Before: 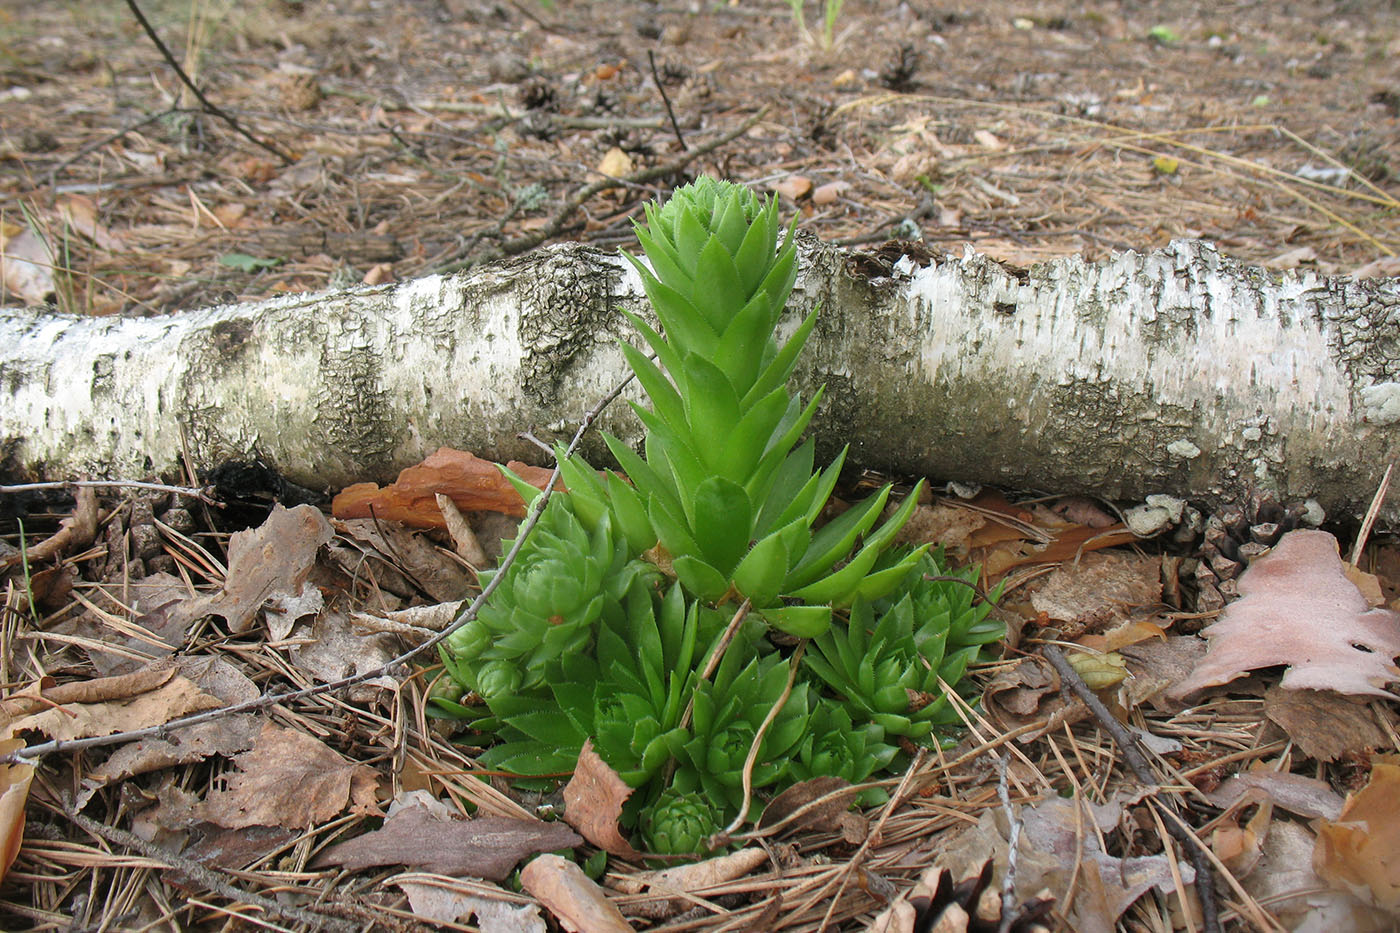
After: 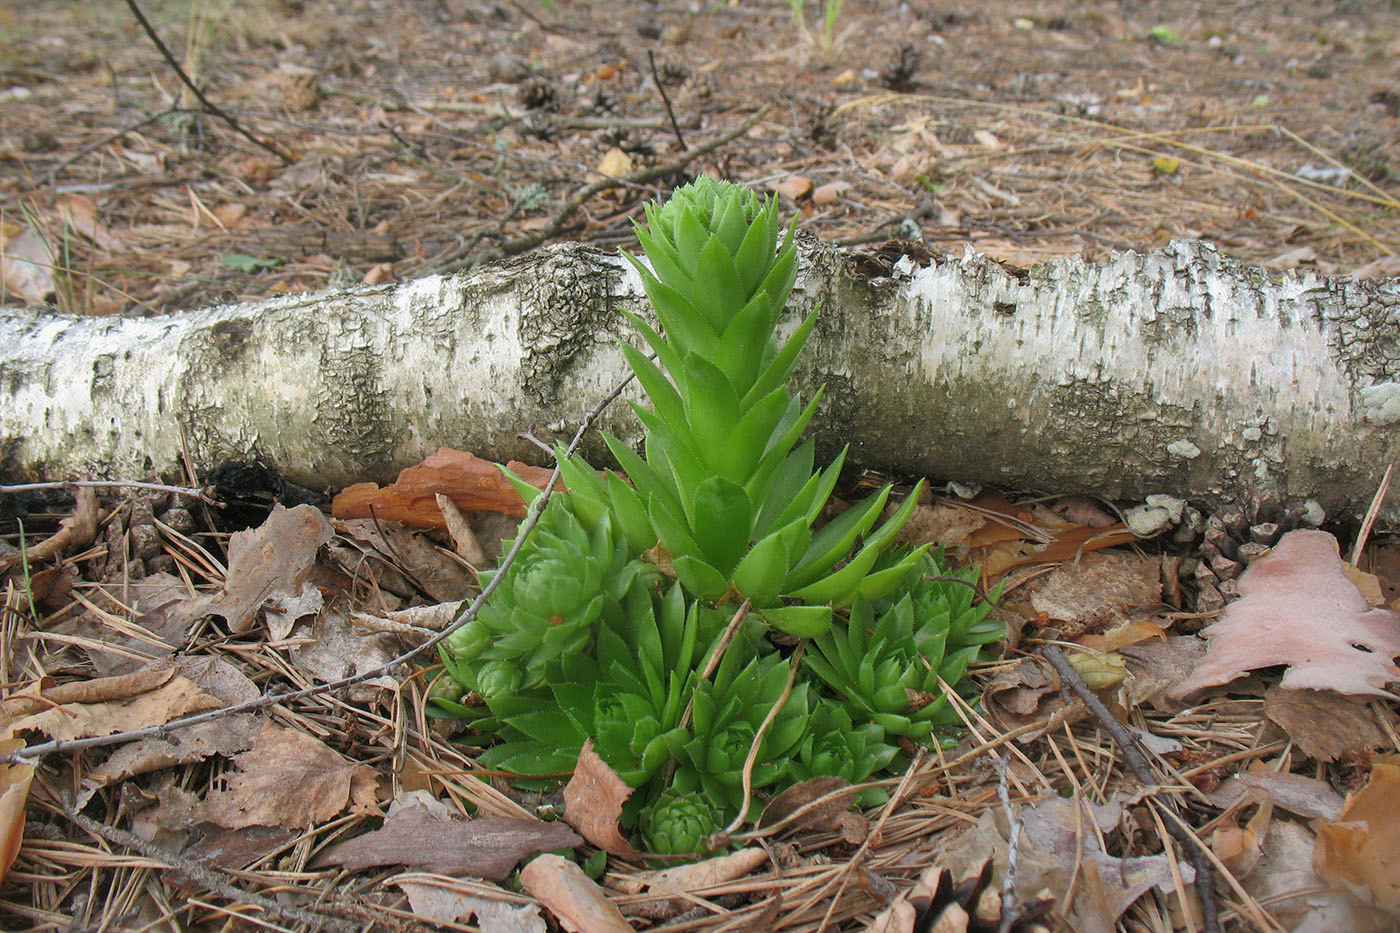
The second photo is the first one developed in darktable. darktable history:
shadows and highlights: on, module defaults
exposure: exposure -0.054 EV, compensate highlight preservation false
